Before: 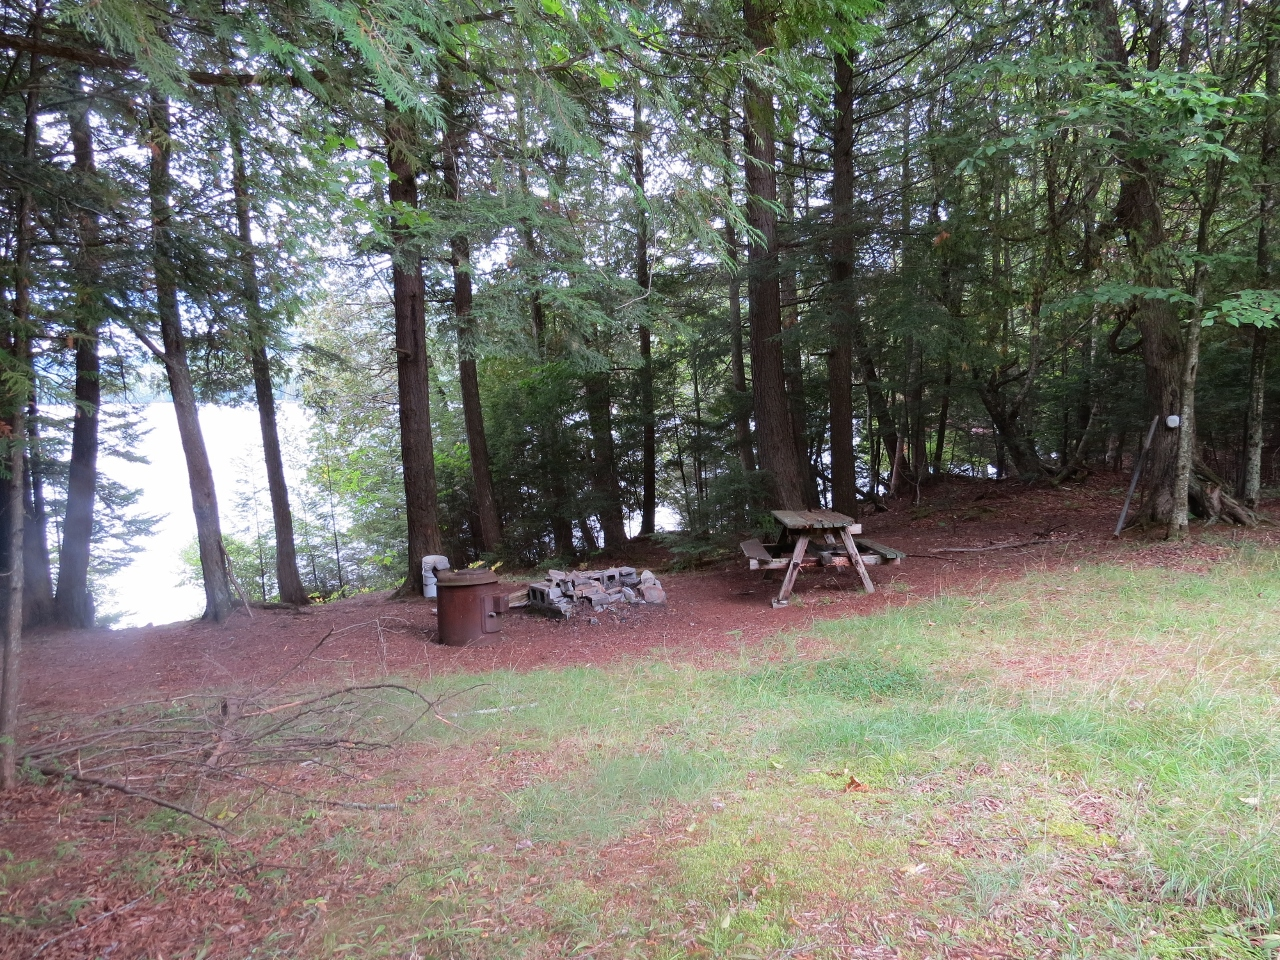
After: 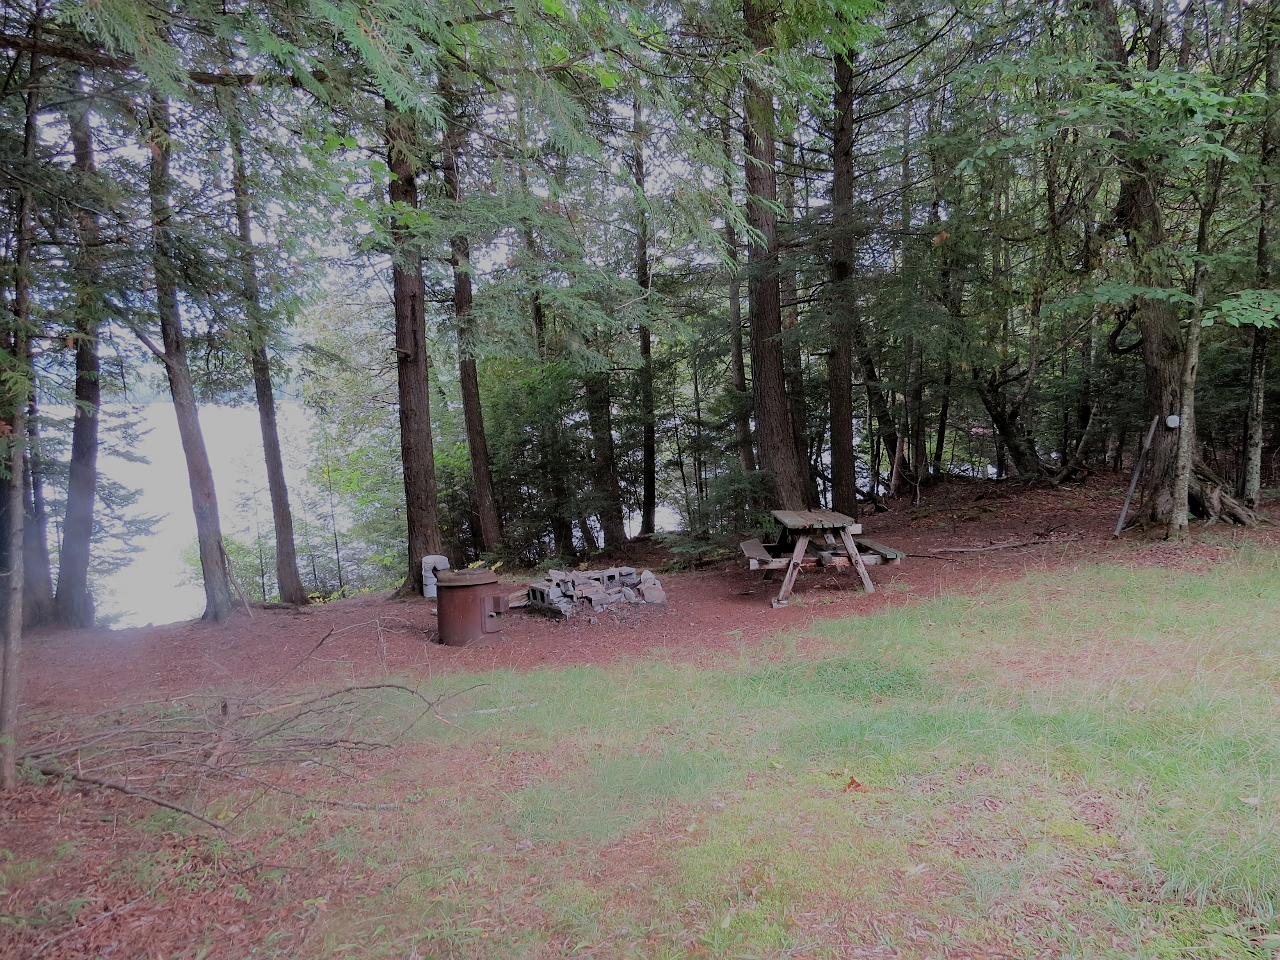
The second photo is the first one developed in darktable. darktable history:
sharpen: radius 1.033, threshold 0.937
filmic rgb: black relative exposure -7 EV, white relative exposure 5.99 EV, target black luminance 0%, hardness 2.76, latitude 61.69%, contrast 0.7, highlights saturation mix 11.02%, shadows ↔ highlights balance -0.095%
